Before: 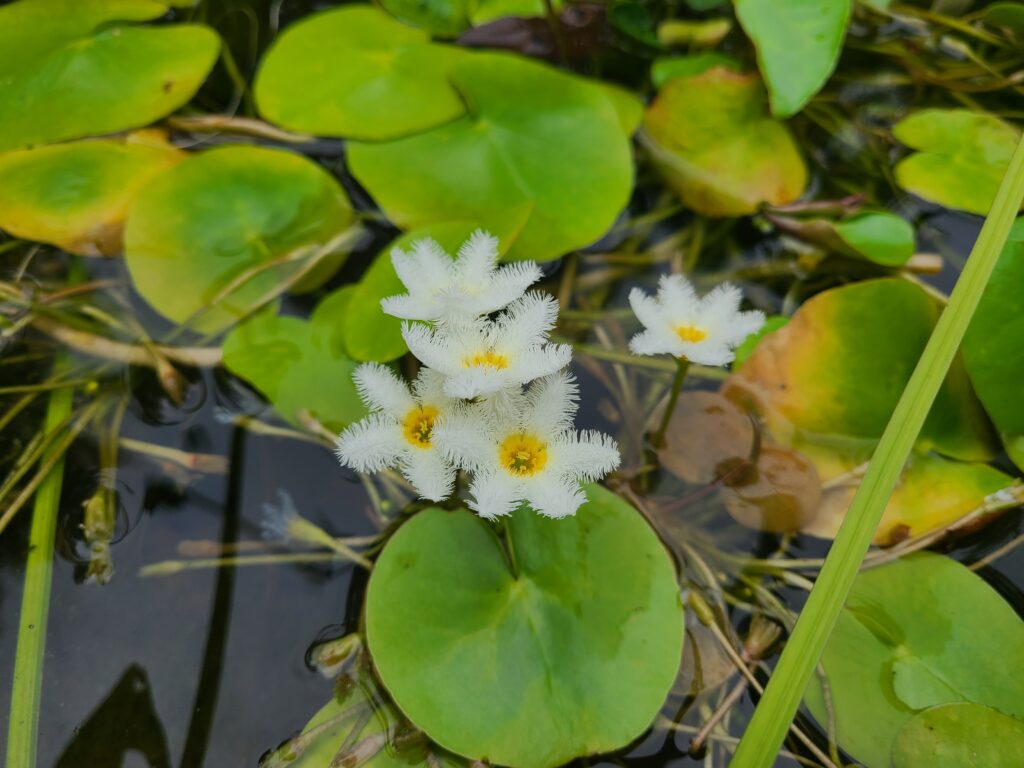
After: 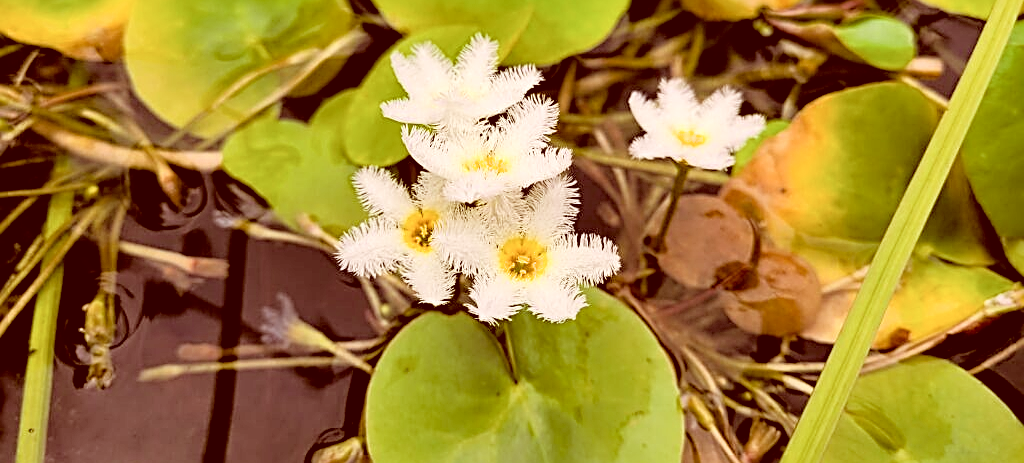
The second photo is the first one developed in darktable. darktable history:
sharpen: radius 2.821, amount 0.714
exposure: black level correction 0, exposure 0.889 EV, compensate highlight preservation false
crop and rotate: top 25.646%, bottom 14.057%
filmic rgb: black relative exposure -3.9 EV, white relative exposure 3.15 EV, hardness 2.87
color correction: highlights a* 9.42, highlights b* 8.89, shadows a* 39.46, shadows b* 39.56, saturation 0.783
haze removal: compatibility mode true, adaptive false
shadows and highlights: radius 172.96, shadows 27.43, white point adjustment 3.14, highlights -68.3, soften with gaussian
